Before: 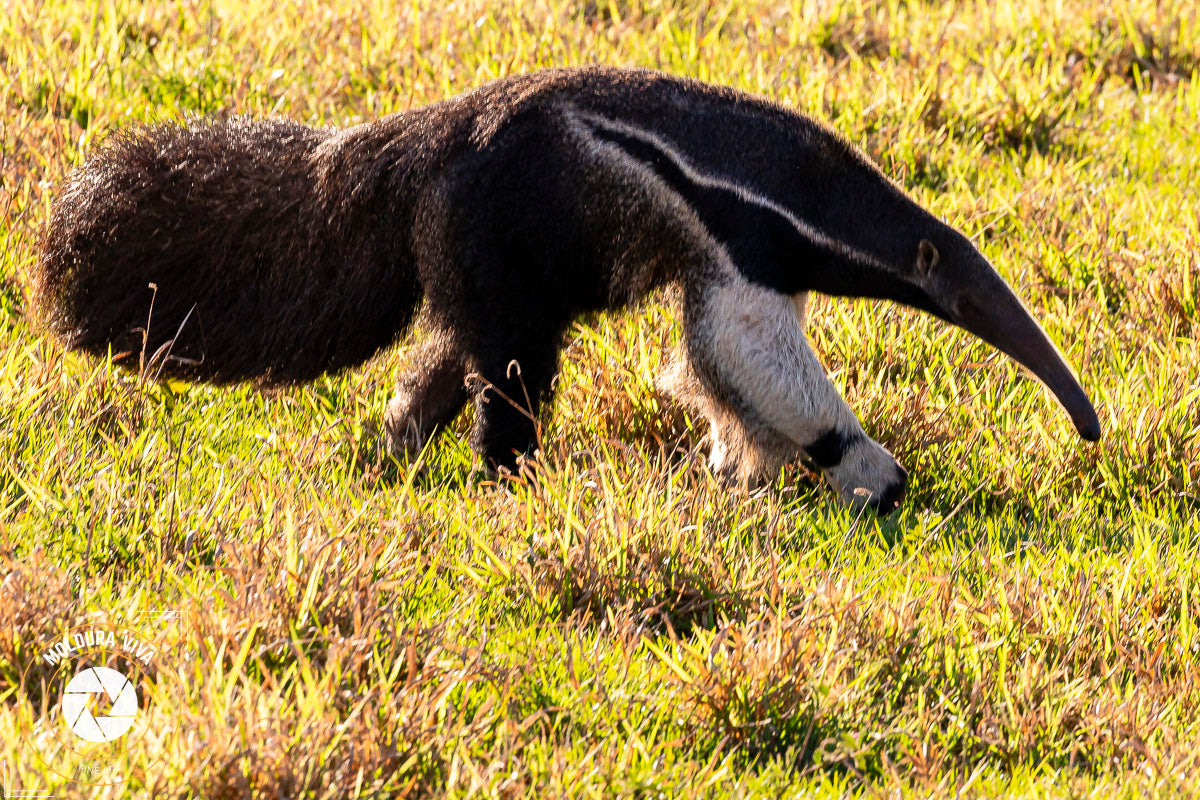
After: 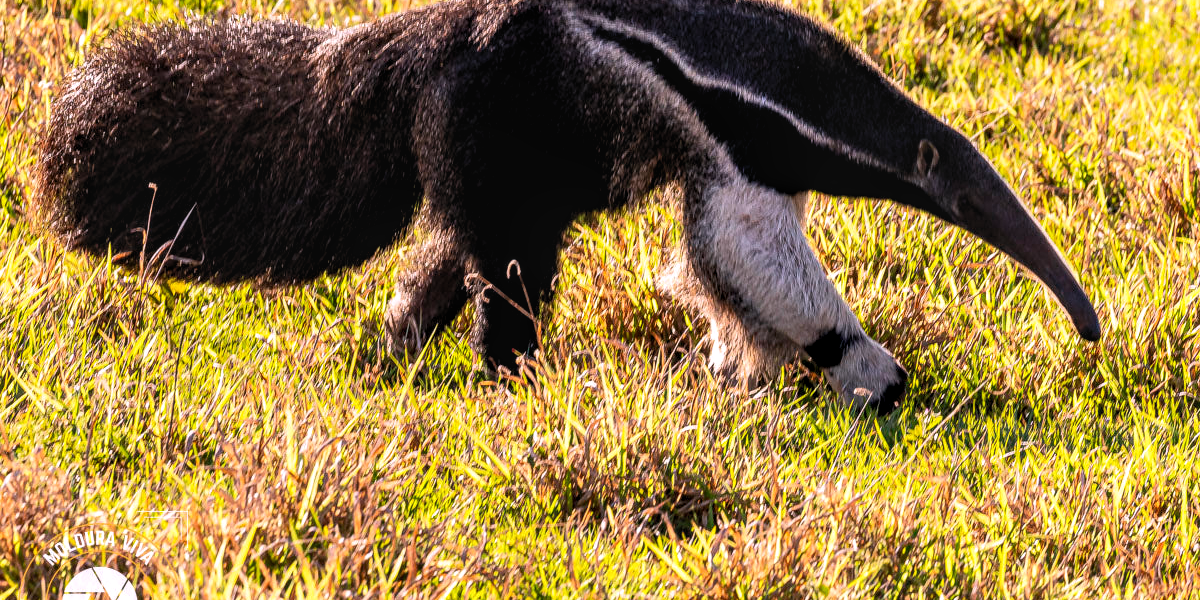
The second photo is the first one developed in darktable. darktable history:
crop and rotate: top 12.5%, bottom 12.5%
white balance: red 1.05, blue 1.072
local contrast: on, module defaults
tone equalizer: on, module defaults
levels: levels [0.026, 0.507, 0.987]
